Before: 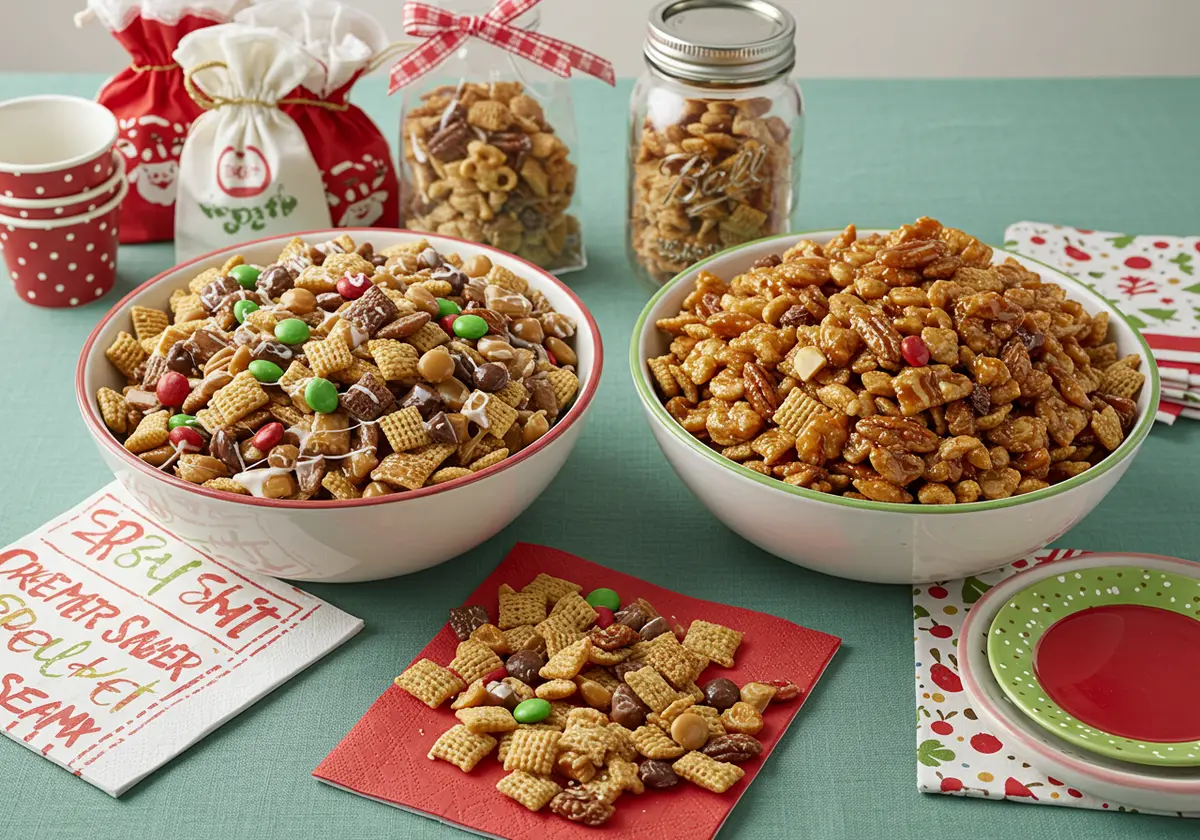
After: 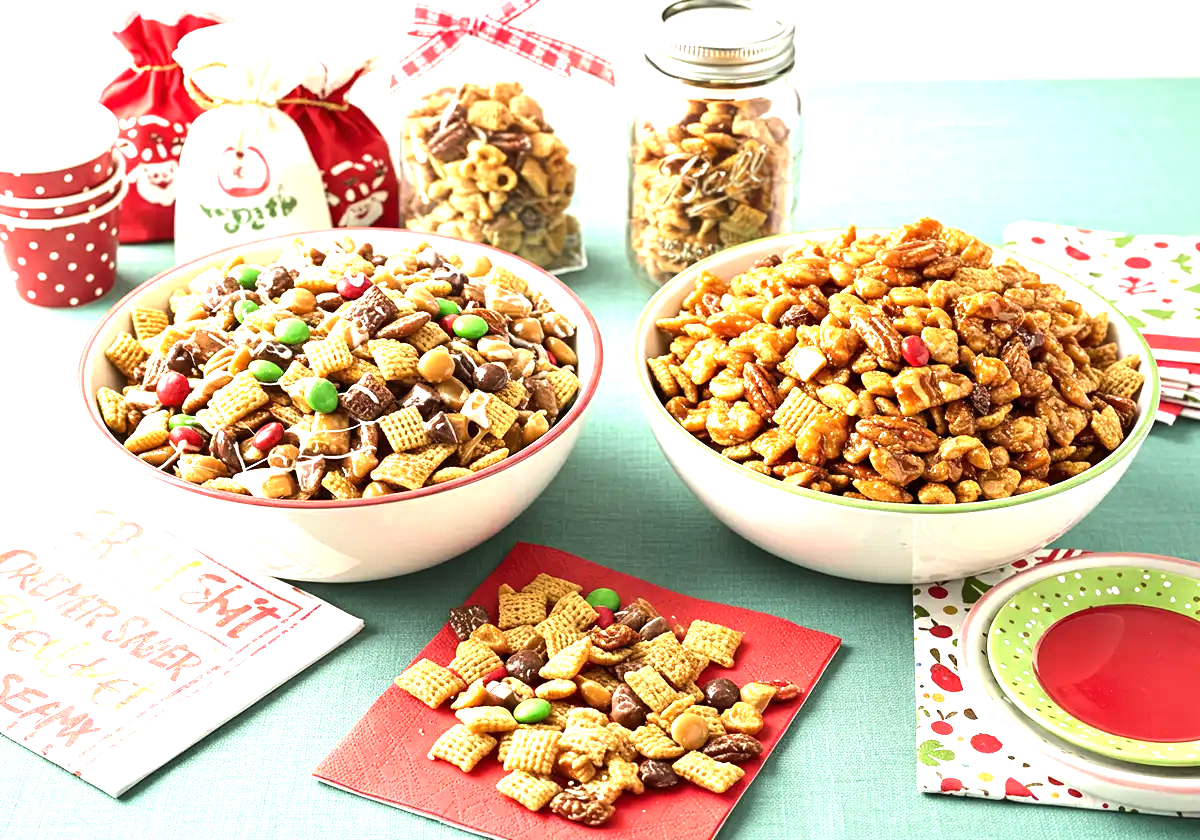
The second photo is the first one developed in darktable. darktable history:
tone equalizer: -8 EV -0.75 EV, -7 EV -0.7 EV, -6 EV -0.6 EV, -5 EV -0.4 EV, -3 EV 0.4 EV, -2 EV 0.6 EV, -1 EV 0.7 EV, +0 EV 0.75 EV, edges refinement/feathering 500, mask exposure compensation -1.57 EV, preserve details no
exposure: black level correction 0, exposure 1.1 EV, compensate exposure bias true, compensate highlight preservation false
